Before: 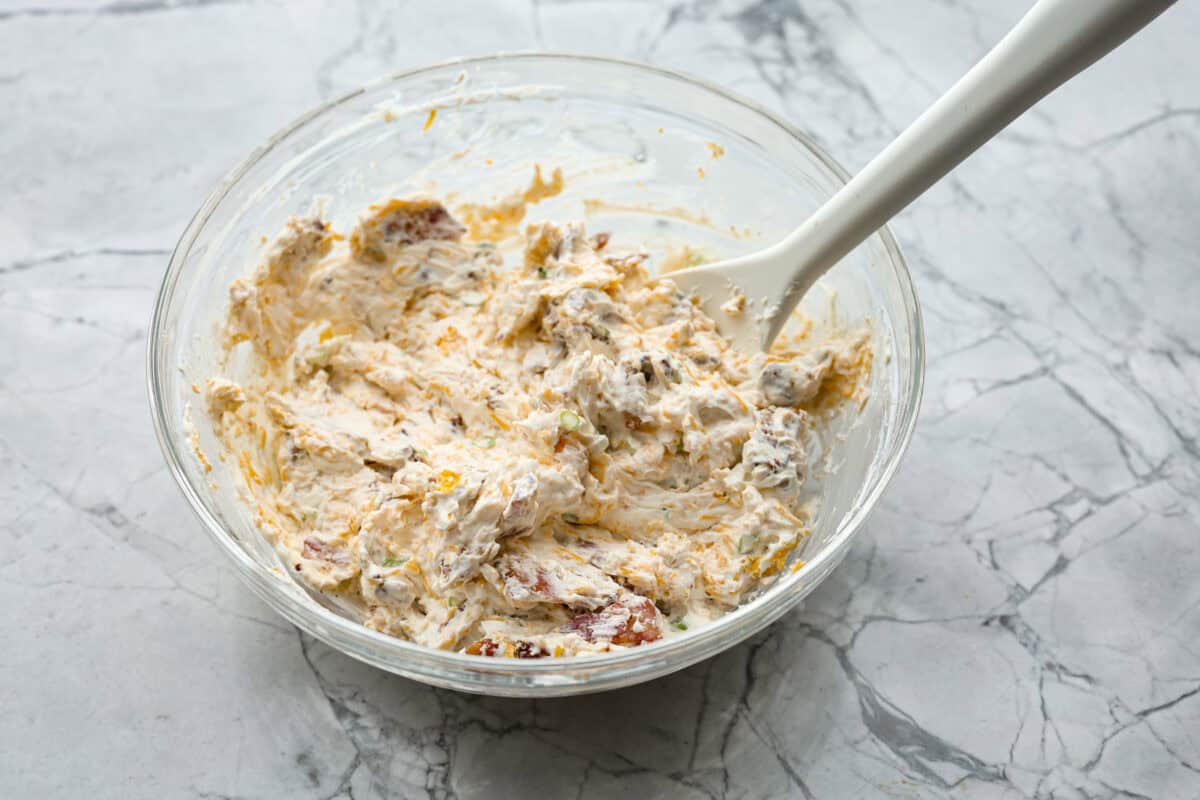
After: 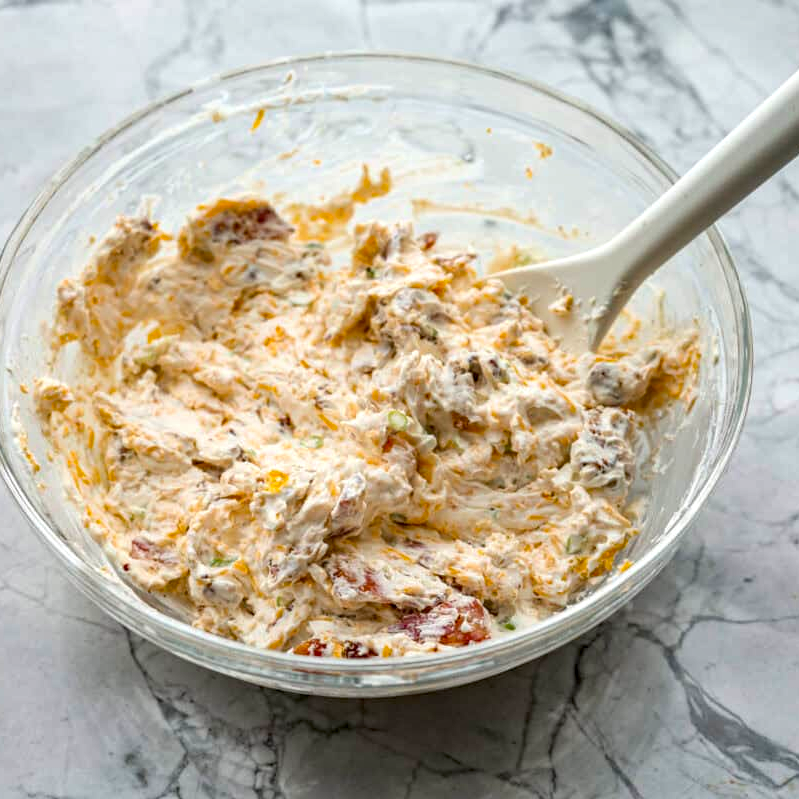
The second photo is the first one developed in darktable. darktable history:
local contrast: on, module defaults
crop and rotate: left 14.385%, right 18.948%
haze removal: compatibility mode true, adaptive false
